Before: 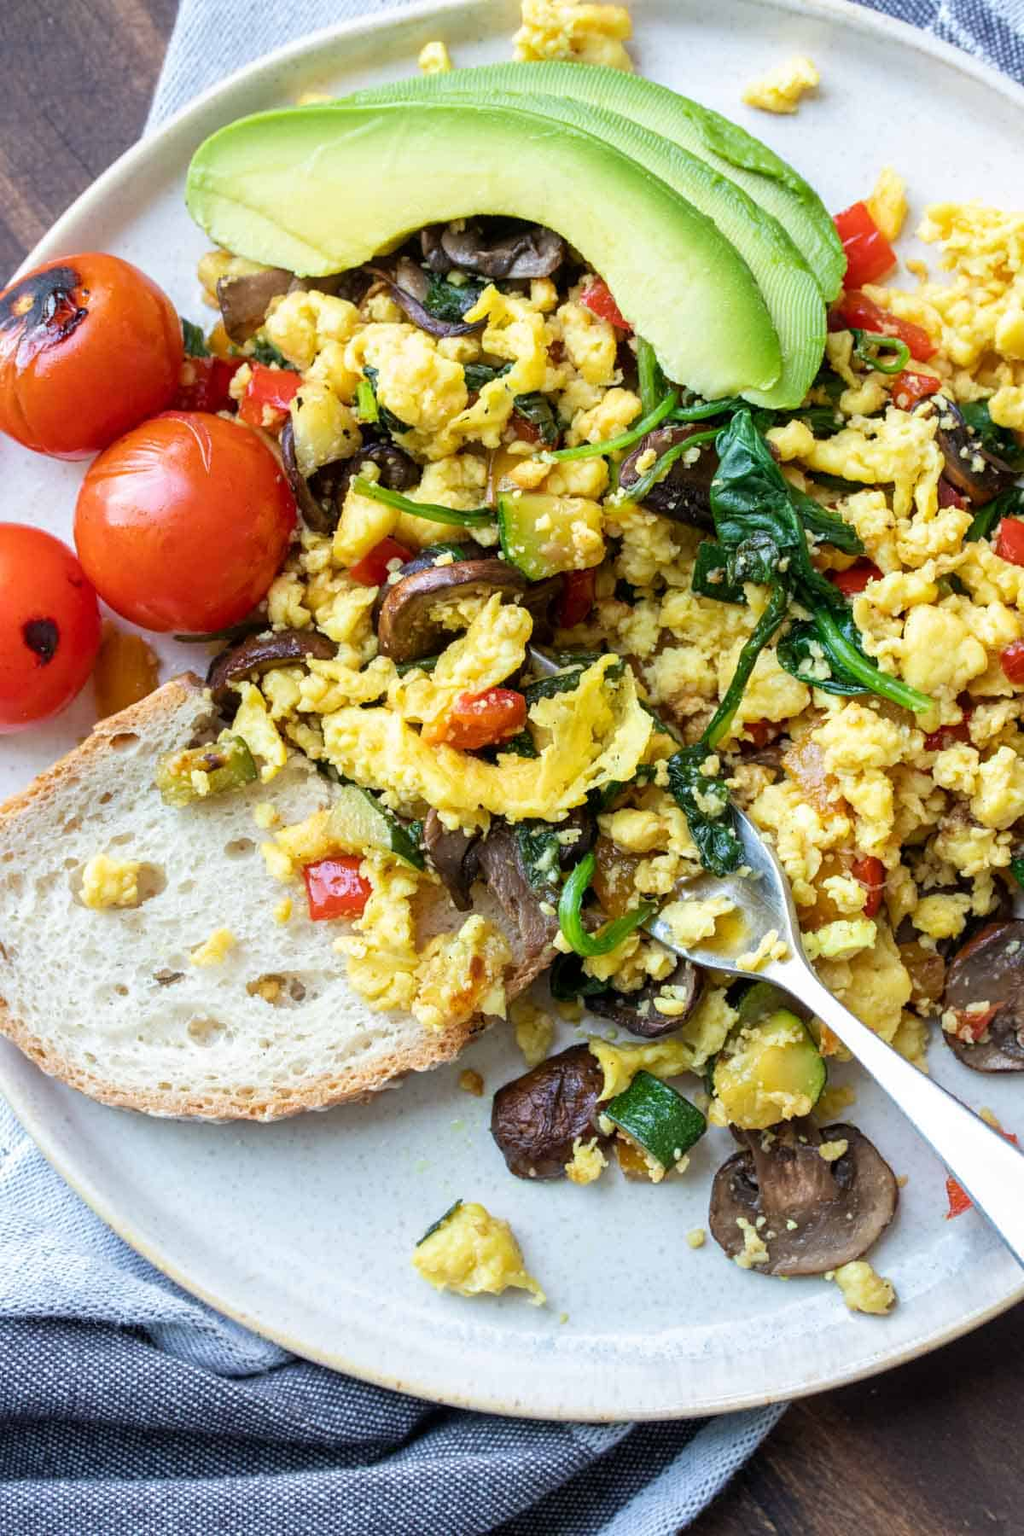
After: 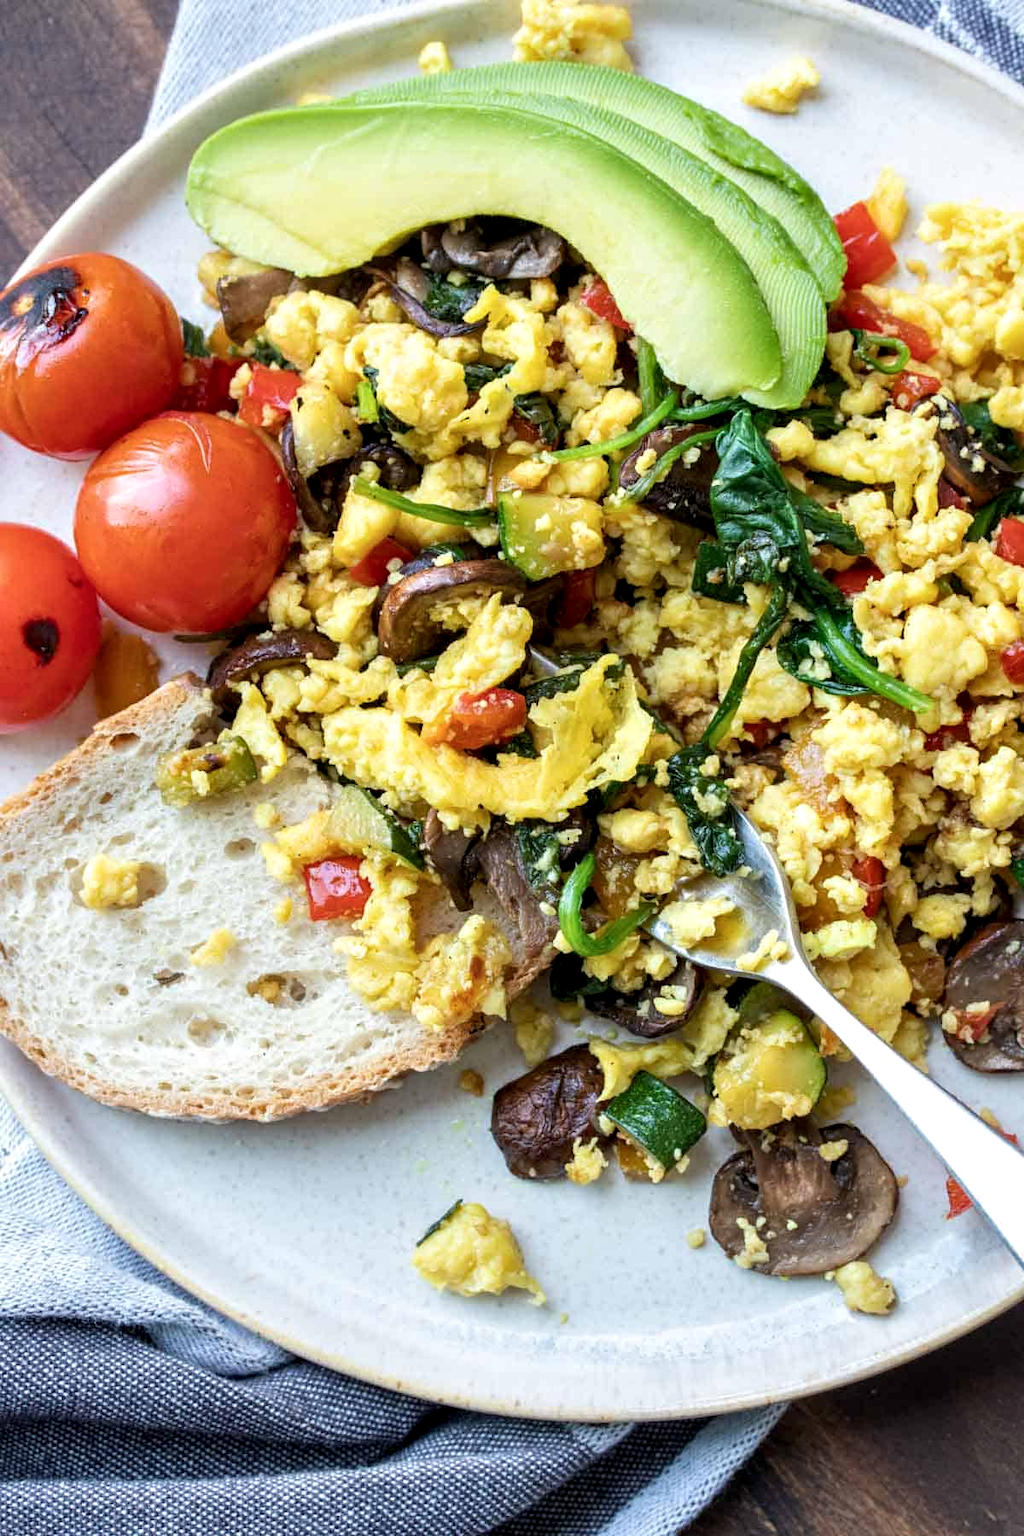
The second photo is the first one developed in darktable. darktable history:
contrast equalizer: y [[0.526, 0.53, 0.532, 0.532, 0.53, 0.525], [0.5 ×6], [0.5 ×6], [0 ×6], [0 ×6]]
color calibration: illuminant same as pipeline (D50), adaptation XYZ, x 0.346, y 0.357, temperature 5005.86 K, gamut compression 1.75
